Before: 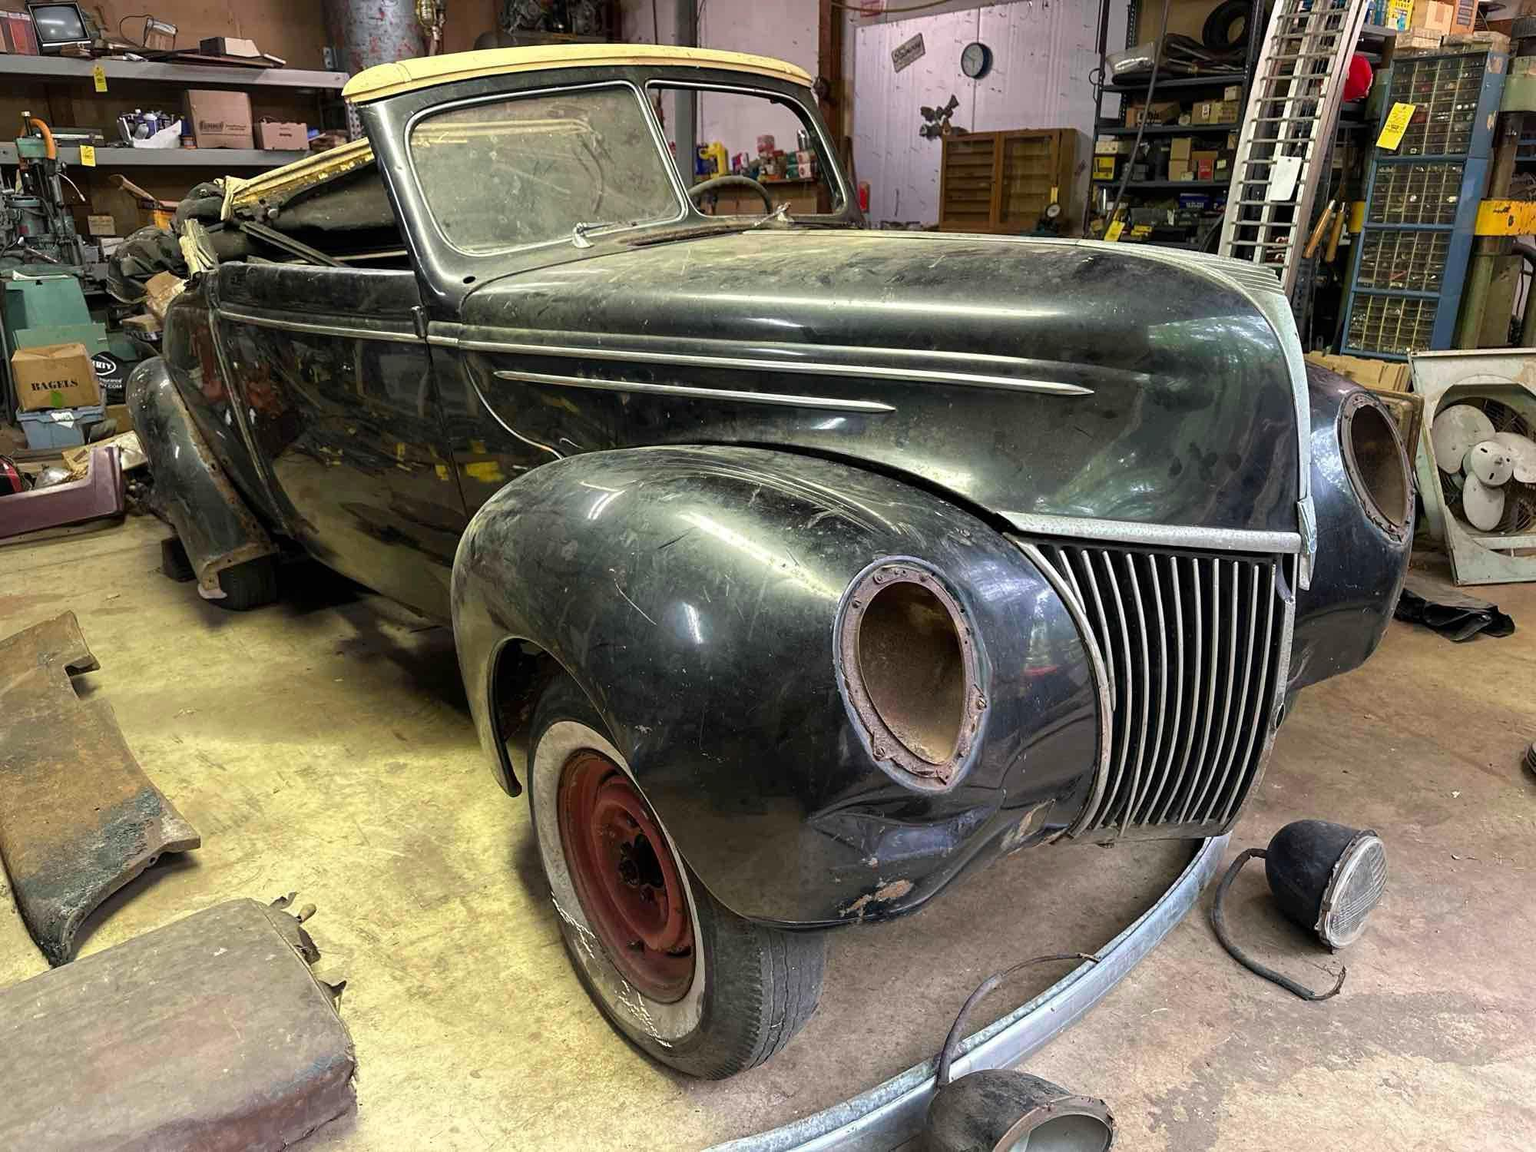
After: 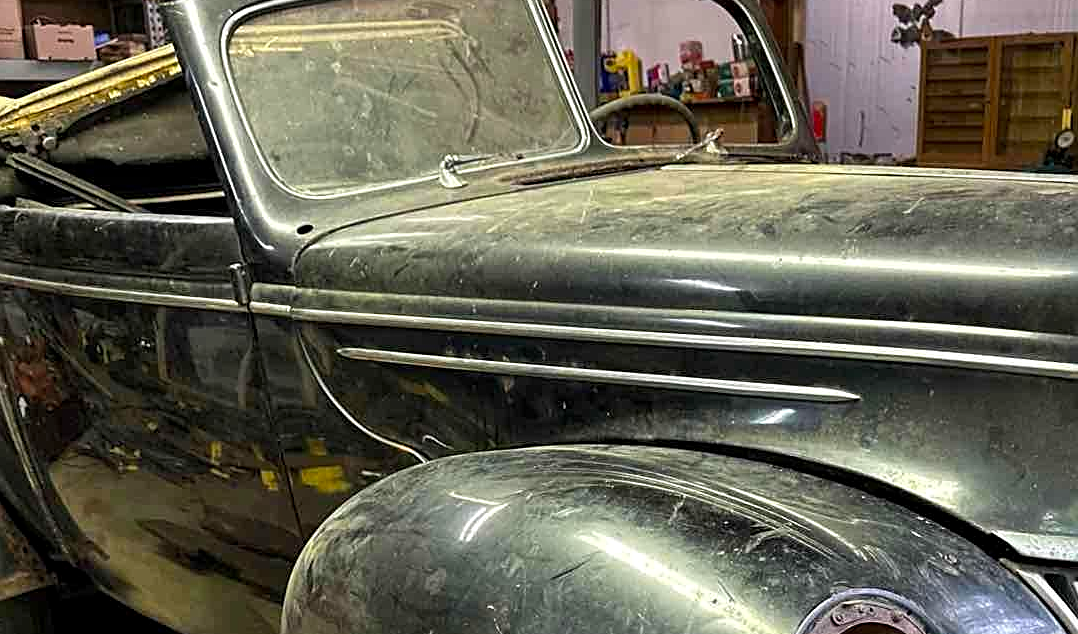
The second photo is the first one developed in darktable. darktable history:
crop: left 15.306%, top 9.065%, right 30.789%, bottom 48.638%
shadows and highlights: shadows 30.63, highlights -63.22, shadows color adjustment 98%, highlights color adjustment 58.61%, soften with gaussian
color balance: output saturation 110%
local contrast: highlights 100%, shadows 100%, detail 120%, midtone range 0.2
sharpen: on, module defaults
